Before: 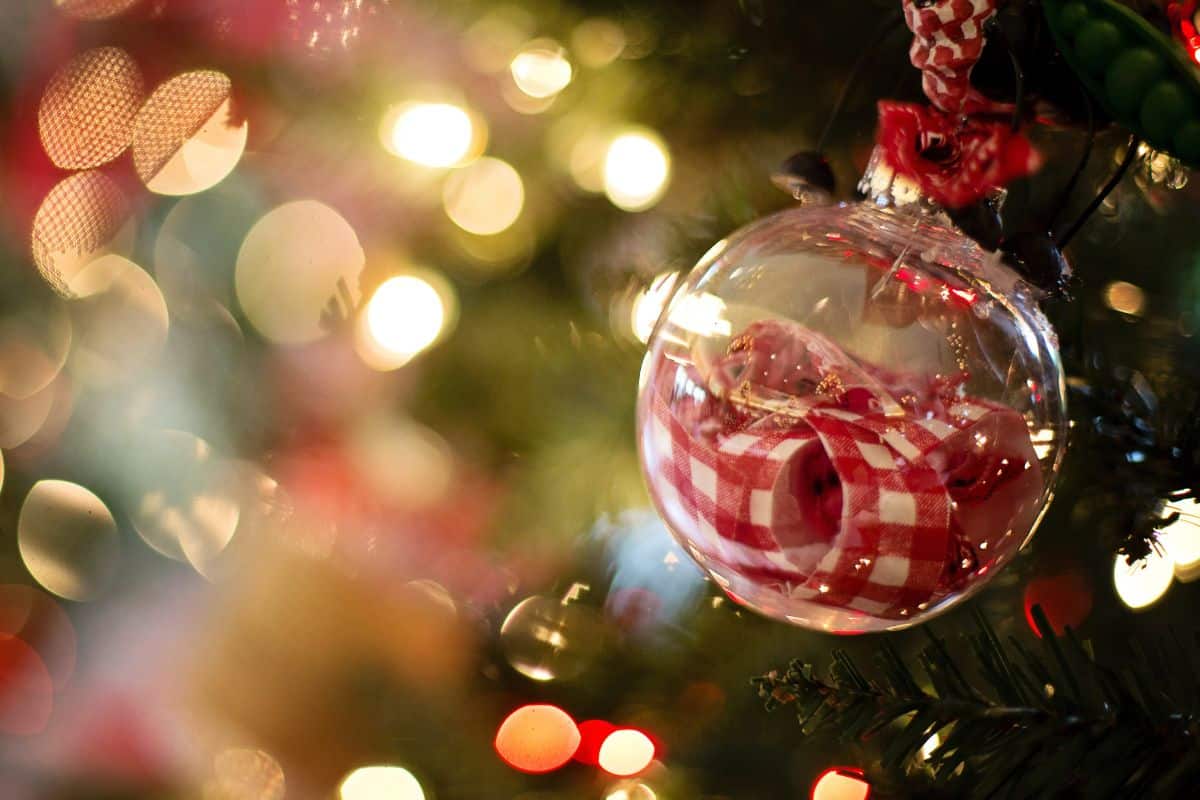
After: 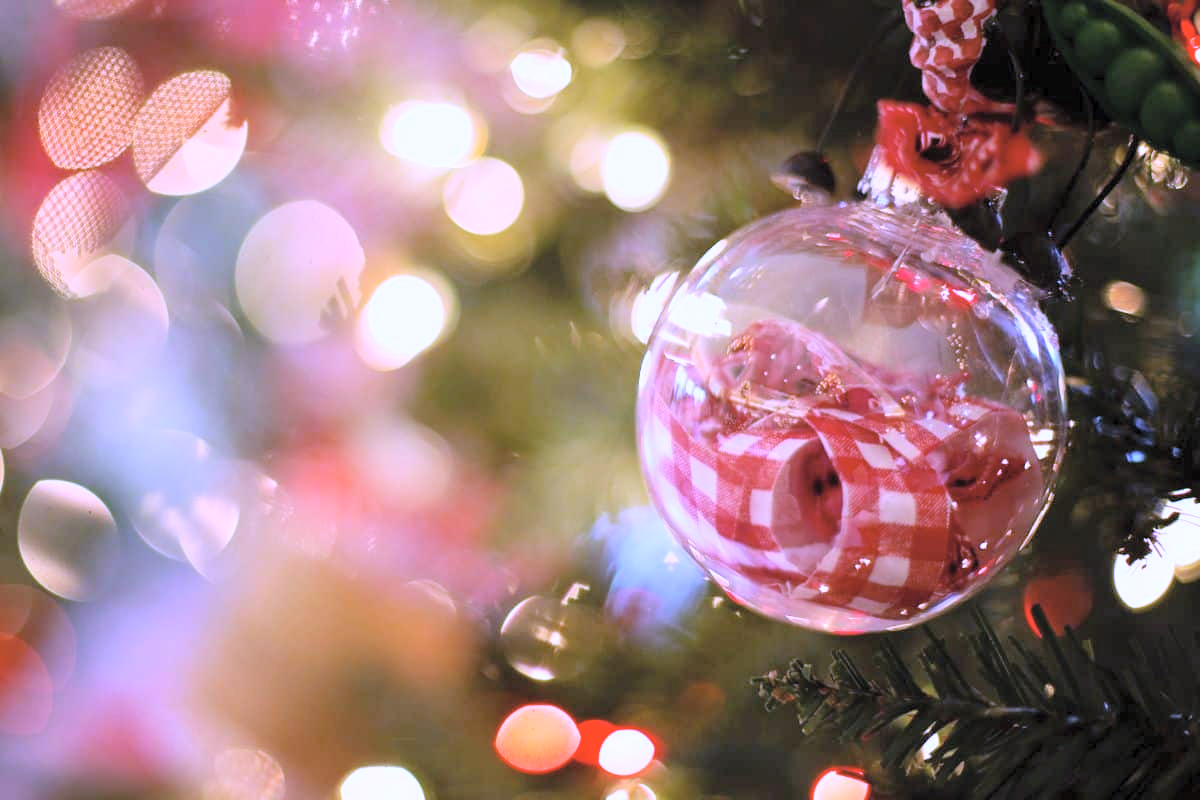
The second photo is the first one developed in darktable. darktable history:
contrast brightness saturation: brightness 0.28
white balance: red 0.98, blue 1.61
